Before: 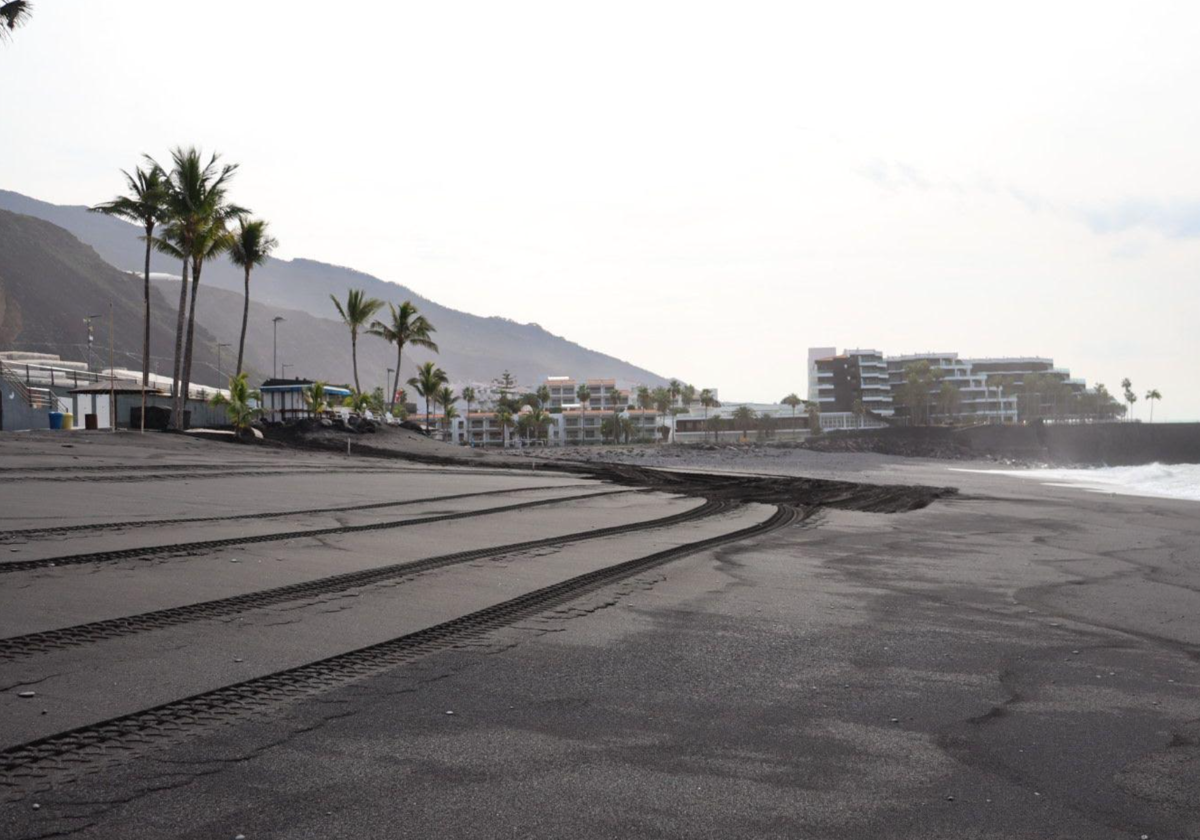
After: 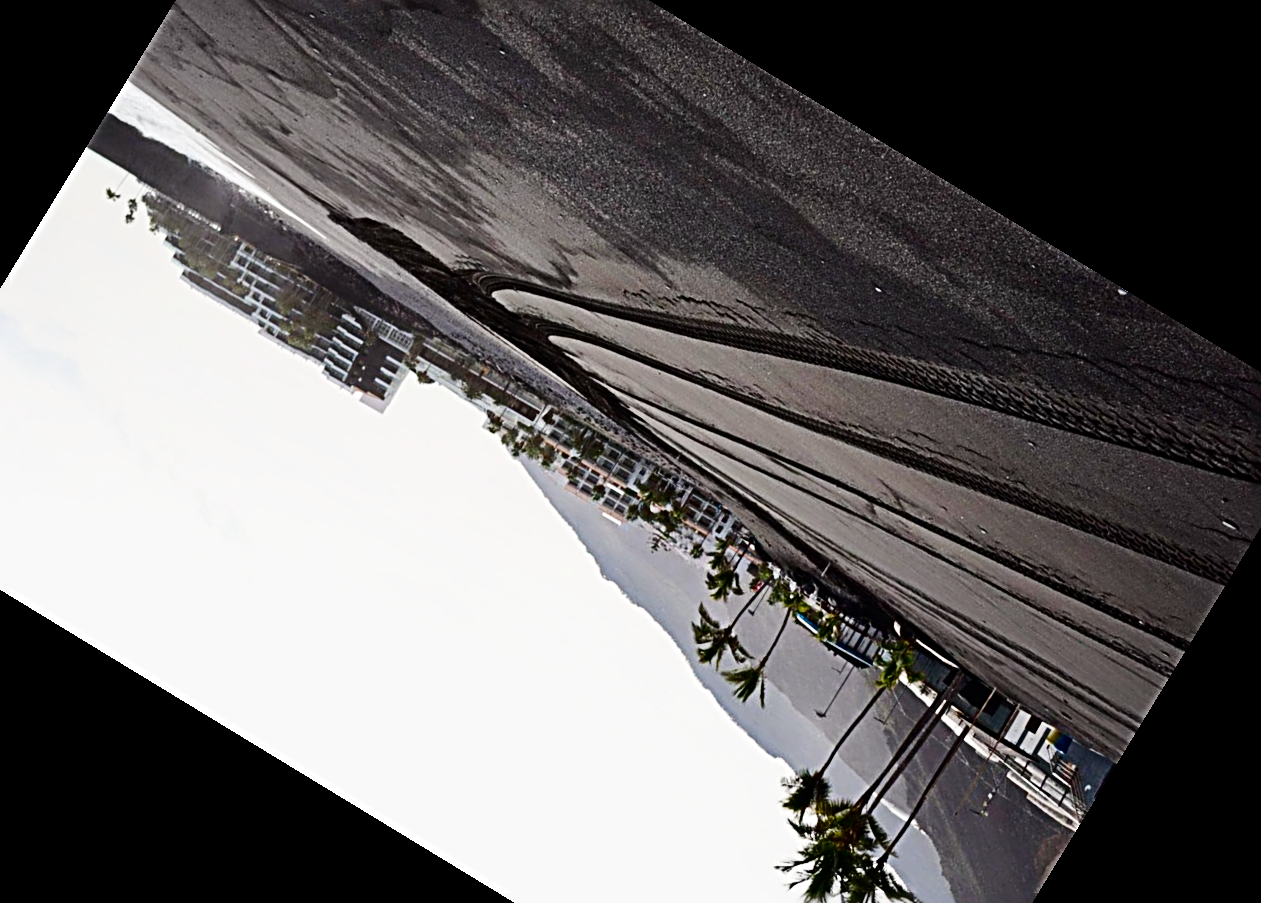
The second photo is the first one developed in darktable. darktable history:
exposure: exposure -0.151 EV, compensate highlight preservation false
sharpen: radius 3.69, amount 0.928
base curve: curves: ch0 [(0, 0) (0.032, 0.025) (0.121, 0.166) (0.206, 0.329) (0.605, 0.79) (1, 1)], preserve colors none
contrast brightness saturation: contrast 0.13, brightness -0.24, saturation 0.14
crop and rotate: angle 148.68°, left 9.111%, top 15.603%, right 4.588%, bottom 17.041%
